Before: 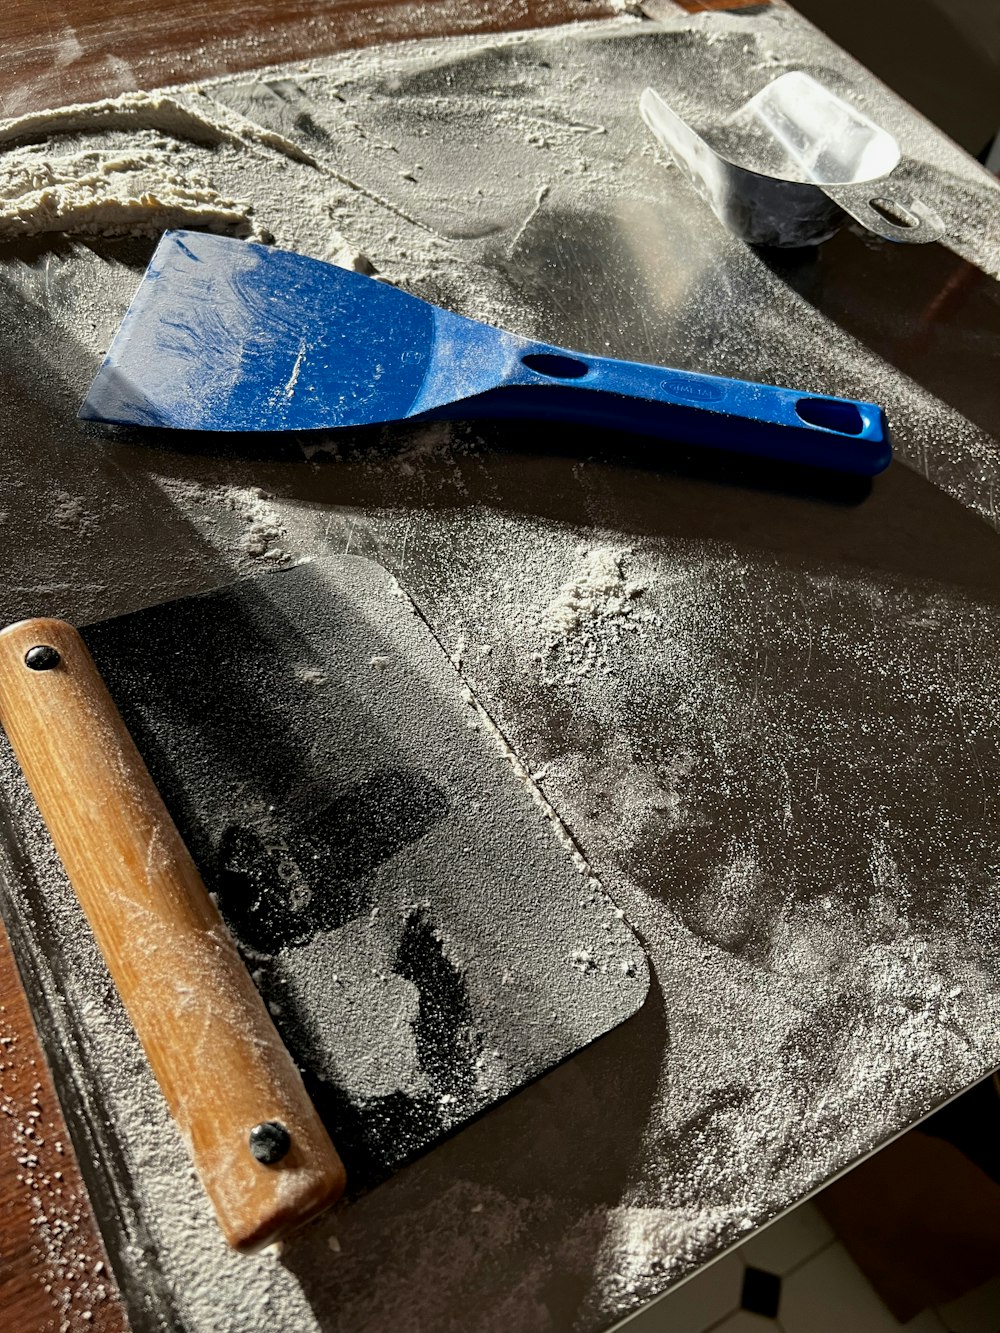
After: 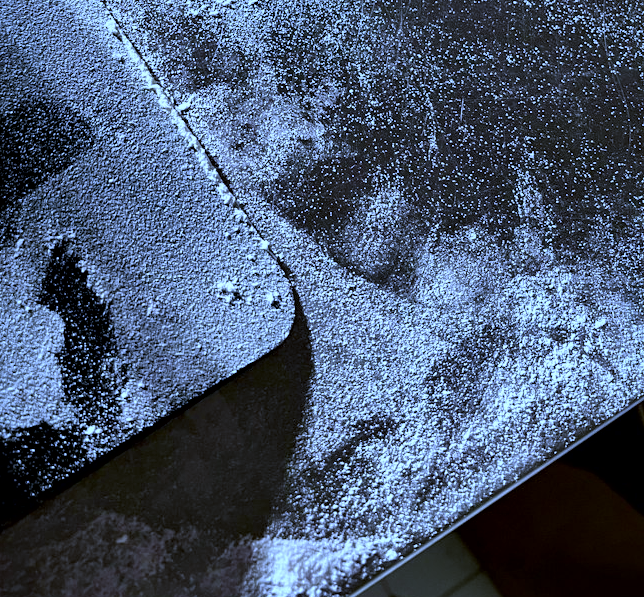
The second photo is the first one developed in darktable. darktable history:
crop and rotate: left 35.509%, top 50.238%, bottom 4.934%
white balance: red 0.766, blue 1.537
local contrast: mode bilateral grid, contrast 25, coarseness 60, detail 151%, midtone range 0.2
